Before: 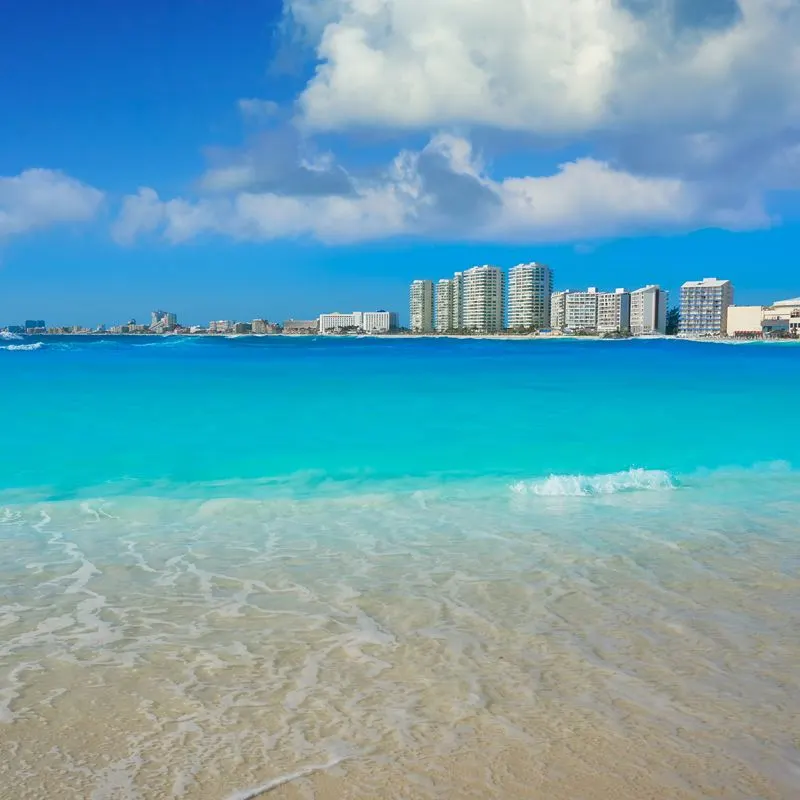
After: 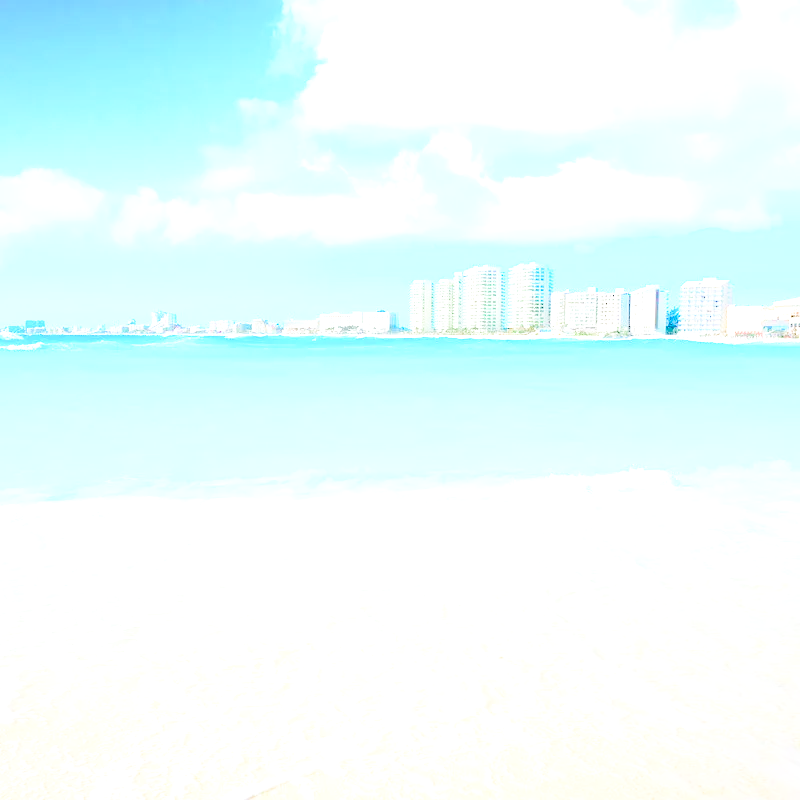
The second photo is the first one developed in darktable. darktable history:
exposure: black level correction 0.001, exposure 1.806 EV, compensate highlight preservation false
base curve: curves: ch0 [(0, 0) (0.028, 0.03) (0.121, 0.232) (0.46, 0.748) (0.859, 0.968) (1, 1)], preserve colors none
shadows and highlights: shadows -71.3, highlights 35.8, highlights color adjustment 89.72%, soften with gaussian
